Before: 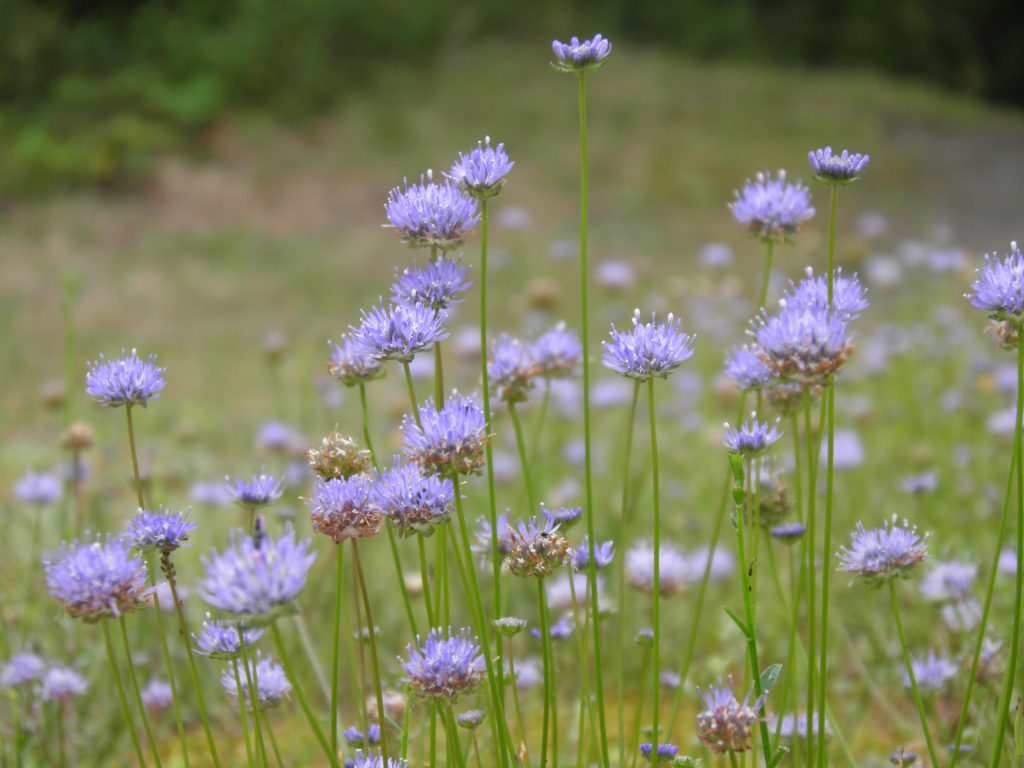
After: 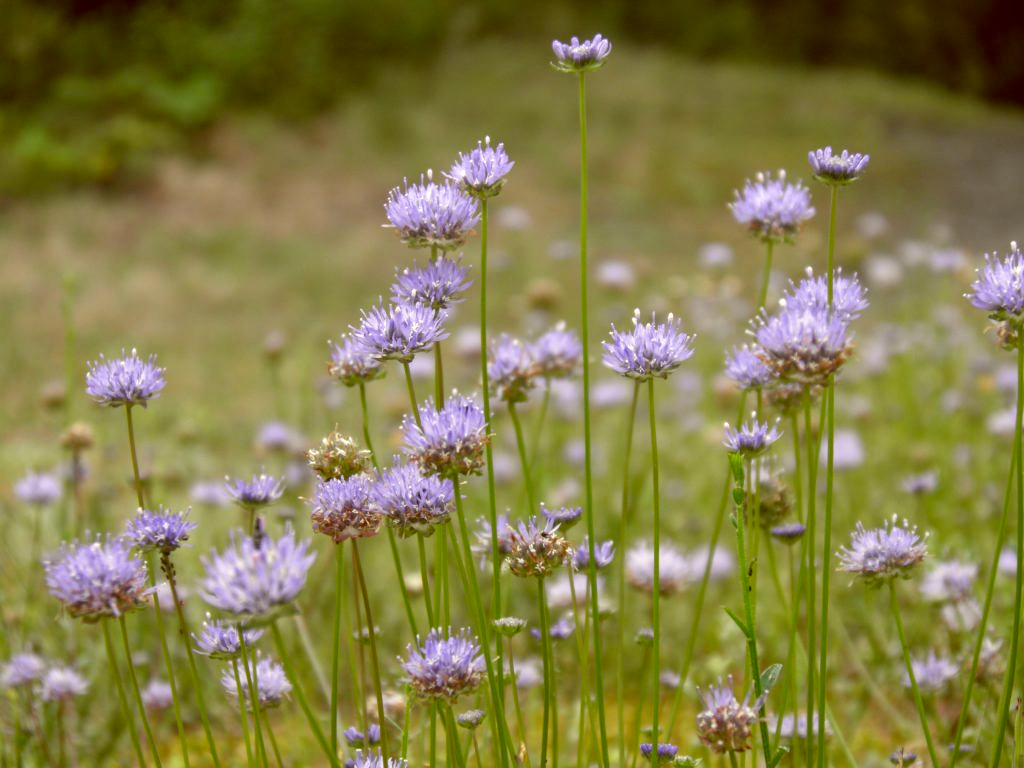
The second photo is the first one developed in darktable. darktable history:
color balance: lift [1.001, 1.007, 1, 0.993], gamma [1.023, 1.026, 1.01, 0.974], gain [0.964, 1.059, 1.073, 0.927]
local contrast: detail 140%
shadows and highlights: radius 108.52, shadows 23.73, highlights -59.32, low approximation 0.01, soften with gaussian
